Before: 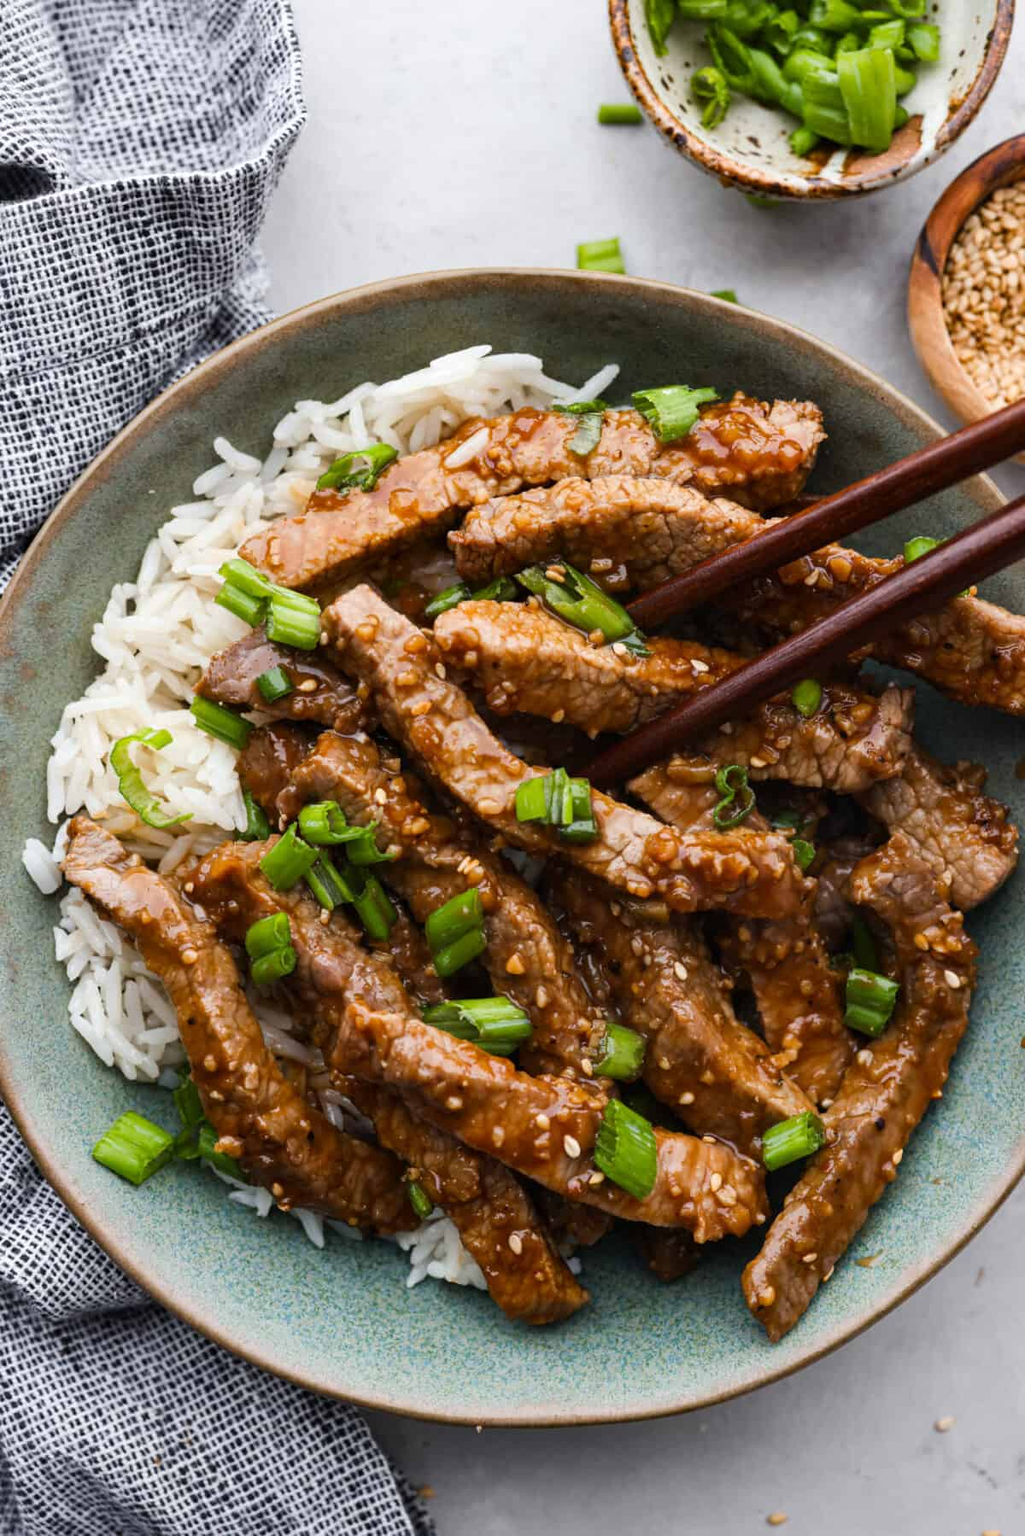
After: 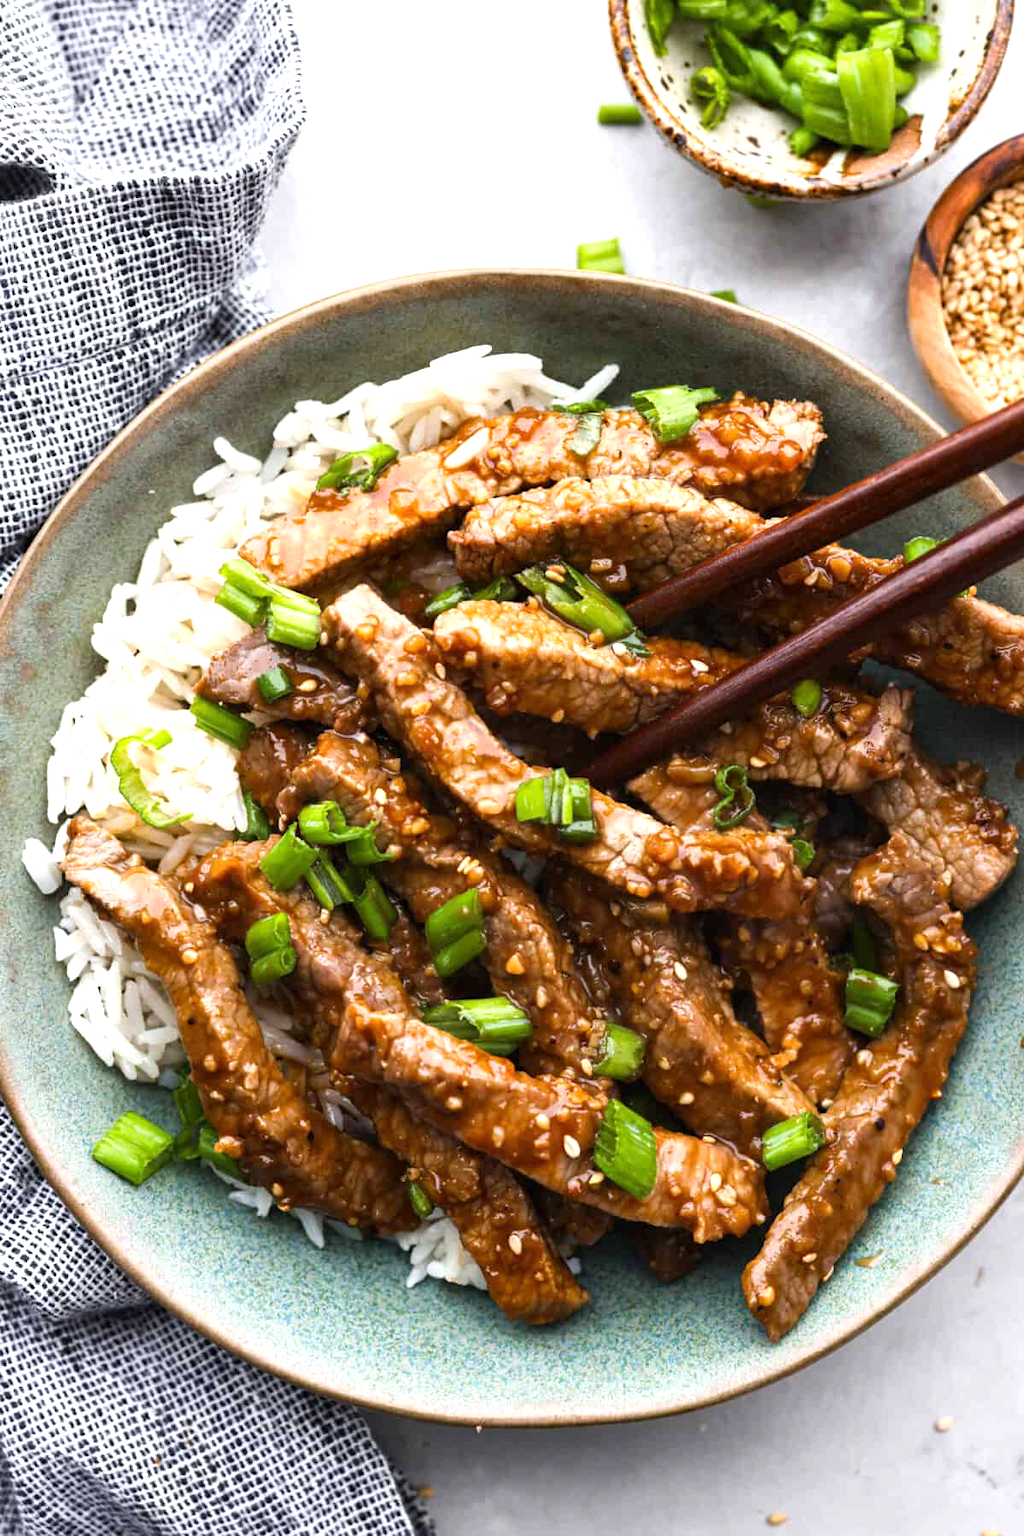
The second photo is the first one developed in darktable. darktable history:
tone equalizer: -8 EV -0.717 EV, -7 EV -0.717 EV, -6 EV -0.621 EV, -5 EV -0.402 EV, -3 EV 0.393 EV, -2 EV 0.6 EV, -1 EV 0.698 EV, +0 EV 0.728 EV, smoothing diameter 24.85%, edges refinement/feathering 6.97, preserve details guided filter
